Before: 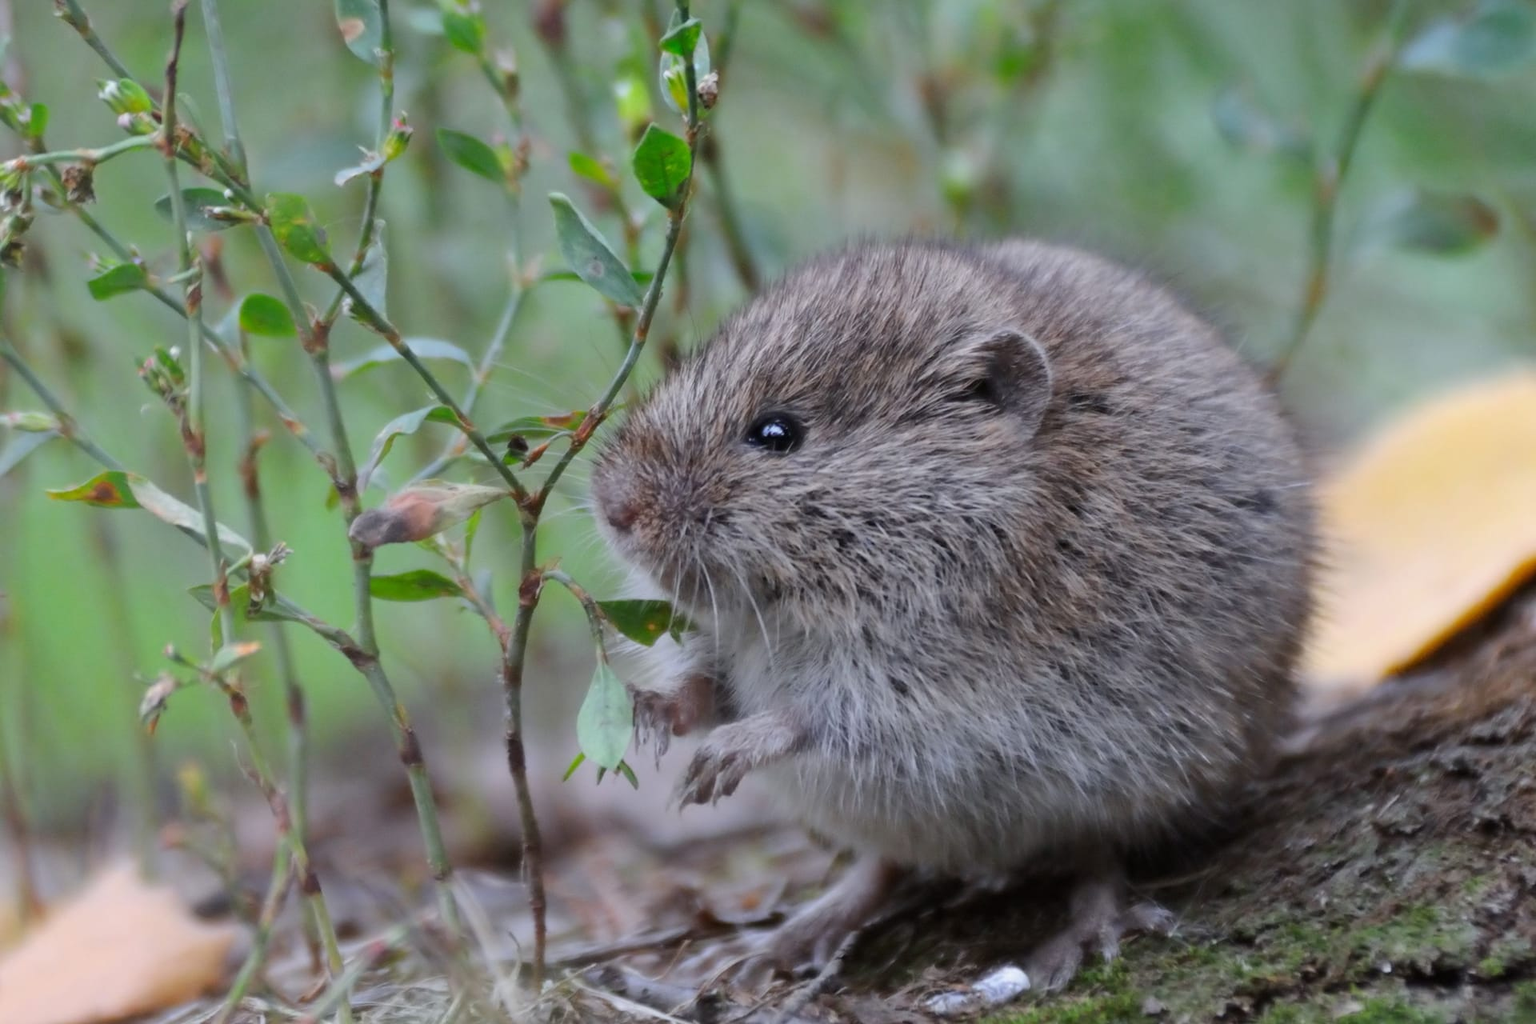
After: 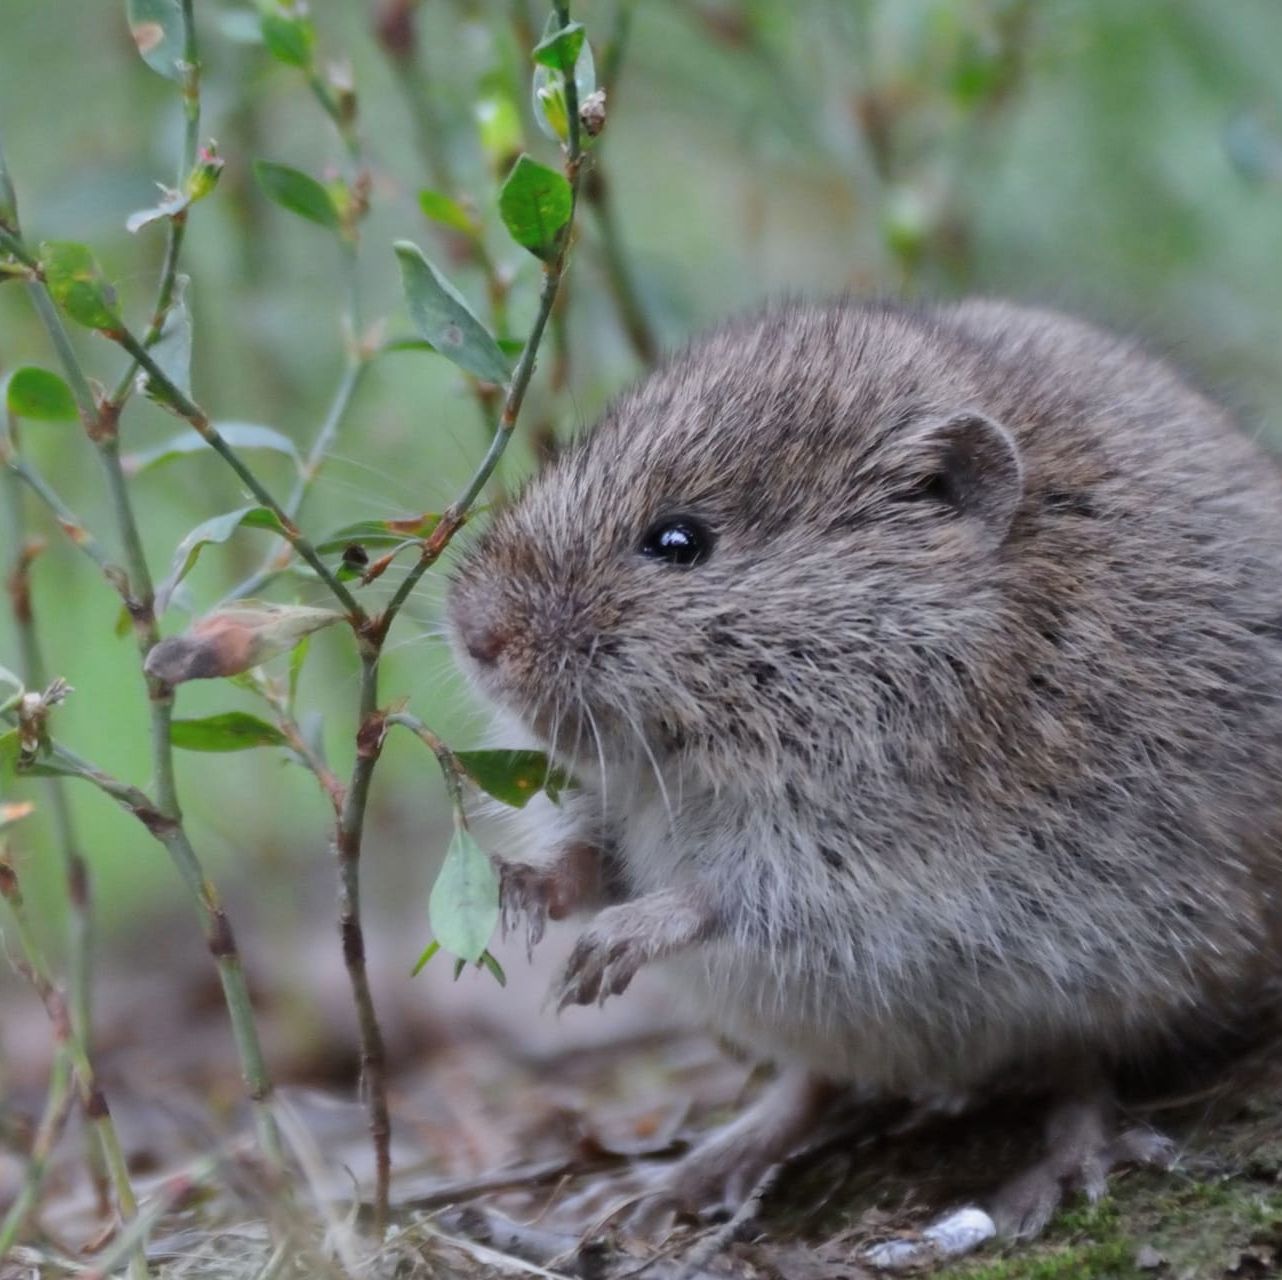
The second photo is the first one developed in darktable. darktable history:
contrast brightness saturation: contrast 0.01, saturation -0.06
crop and rotate: left 15.252%, right 17.968%
